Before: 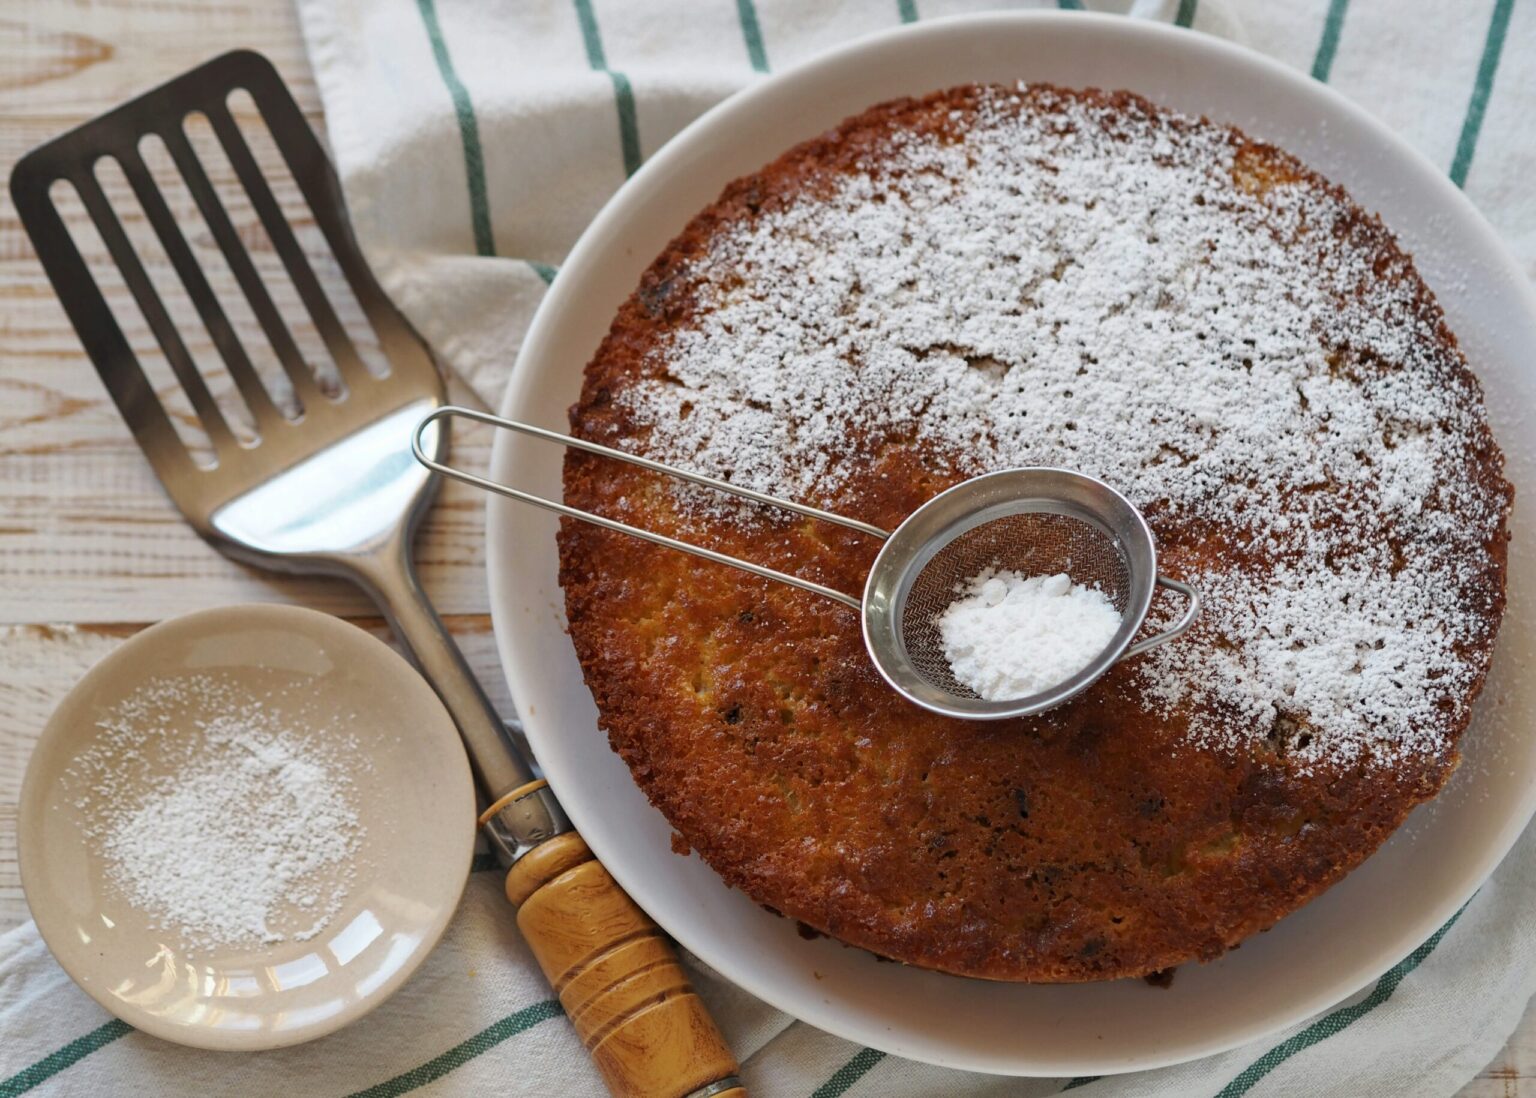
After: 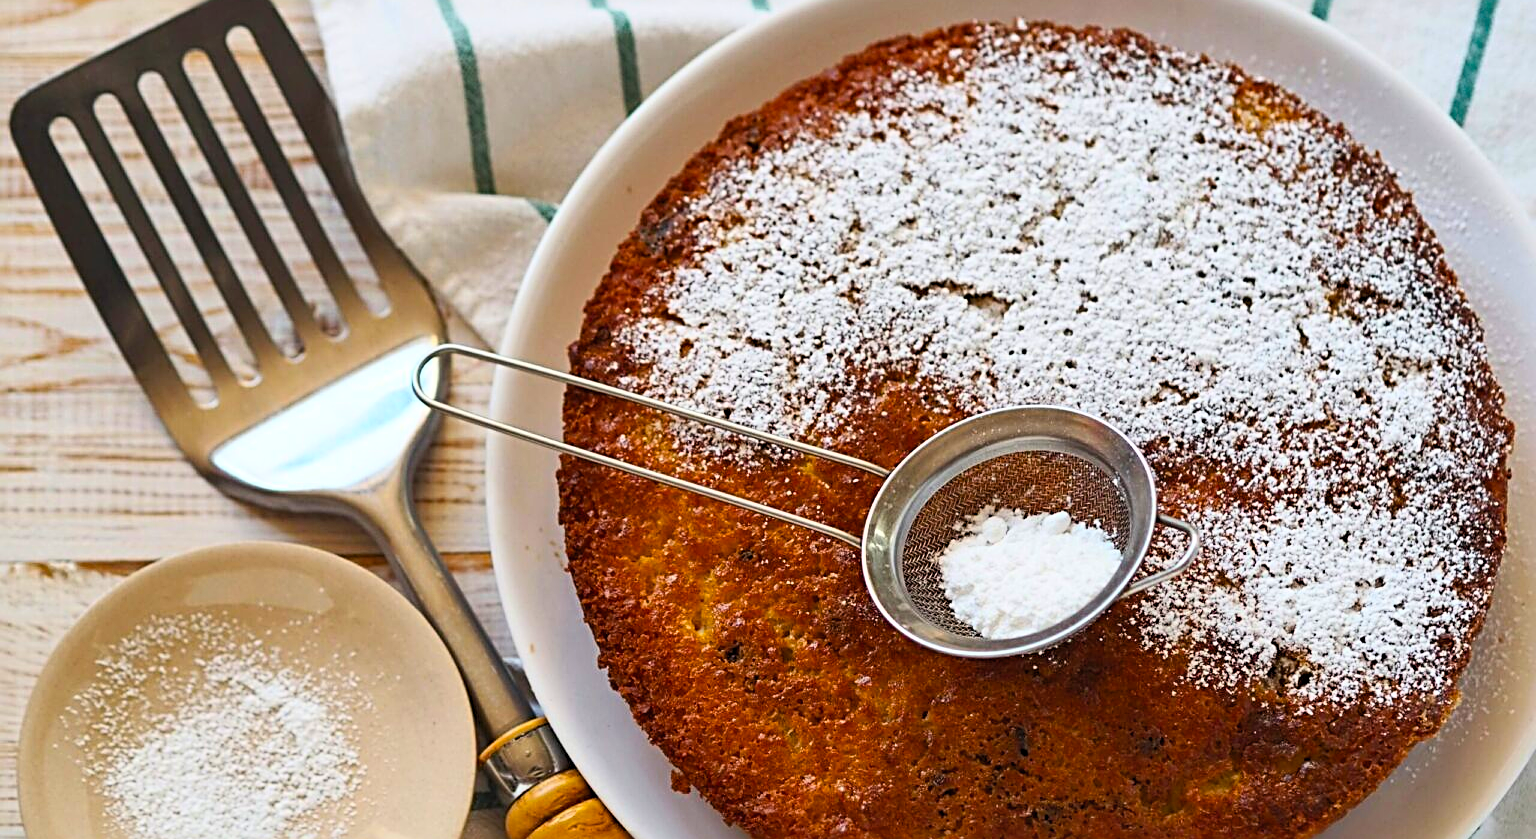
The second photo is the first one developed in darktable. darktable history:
color balance rgb: power › hue 62.23°, perceptual saturation grading › global saturation 25.627%, global vibrance 12.827%
shadows and highlights: shadows 36.77, highlights -27.44, soften with gaussian
contrast brightness saturation: contrast 0.203, brightness 0.166, saturation 0.223
sharpen: radius 3.027, amount 0.77
crop: top 5.693%, bottom 17.858%
